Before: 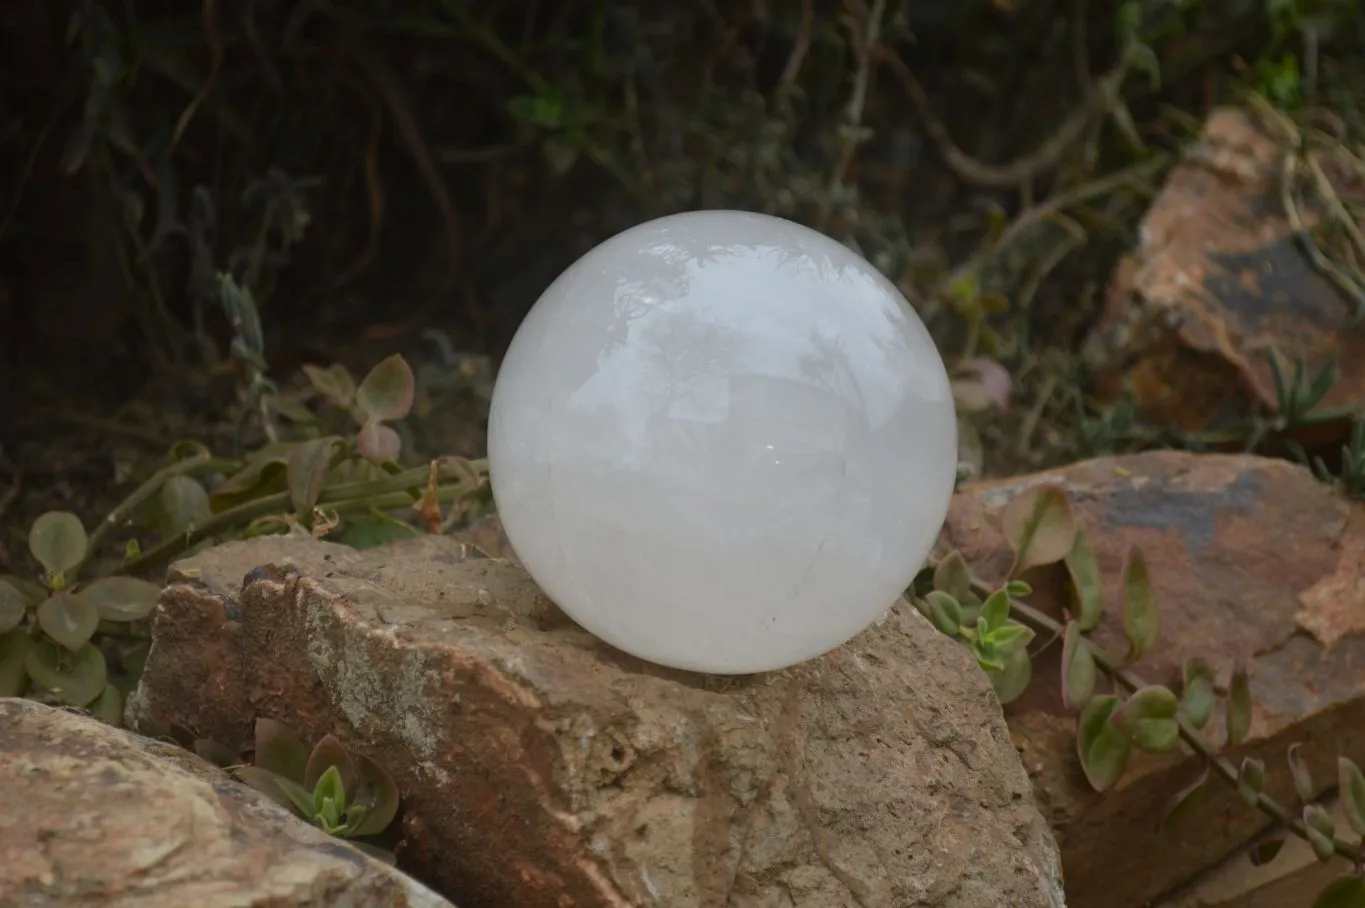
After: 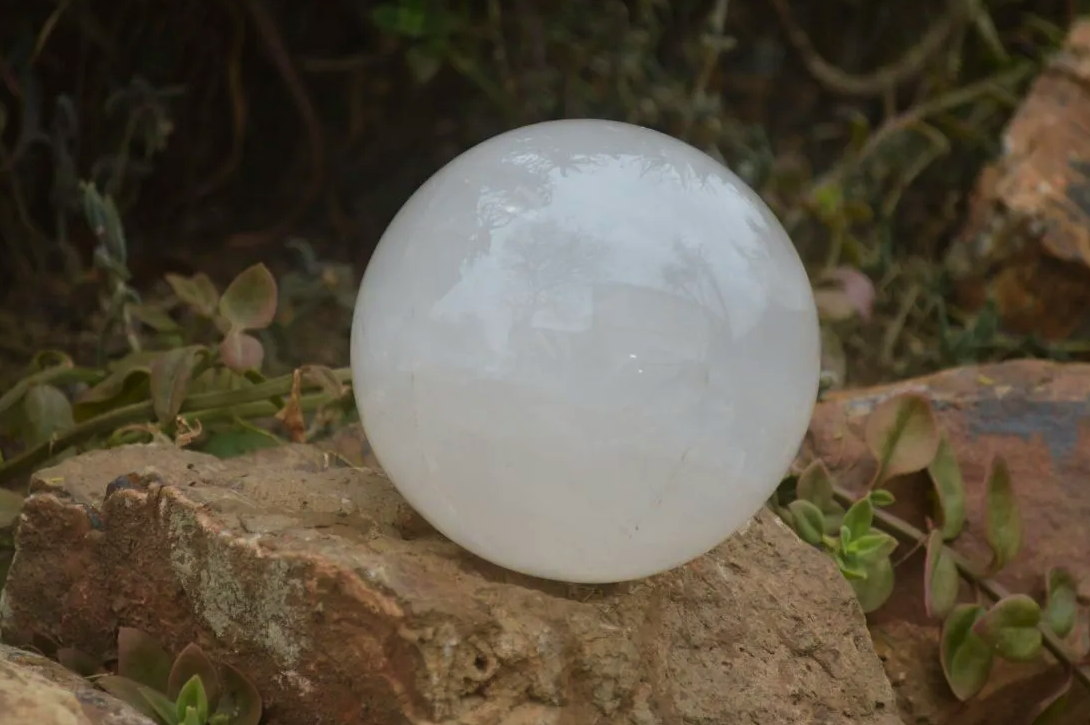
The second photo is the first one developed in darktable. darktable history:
white balance: red 1.009, blue 0.985
velvia: on, module defaults
crop and rotate: left 10.071%, top 10.071%, right 10.02%, bottom 10.02%
